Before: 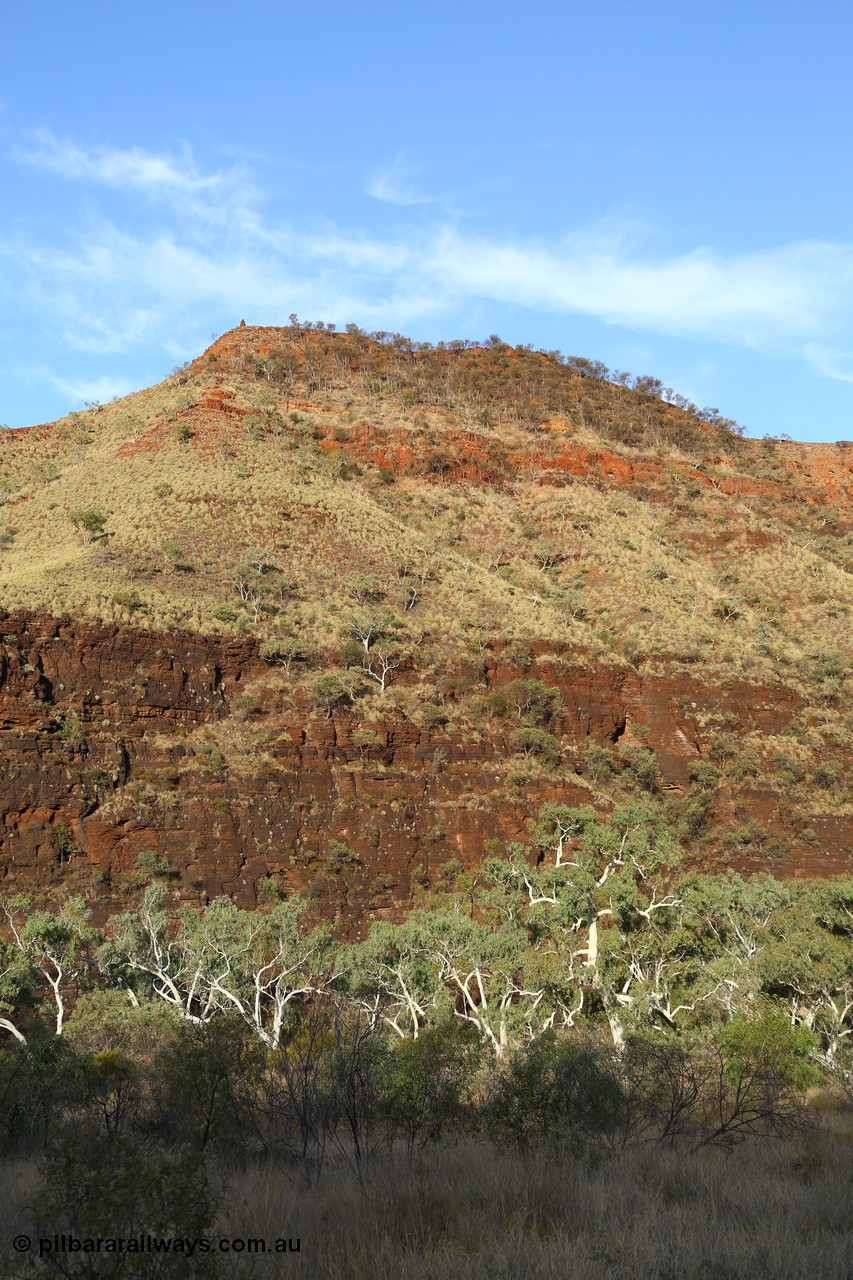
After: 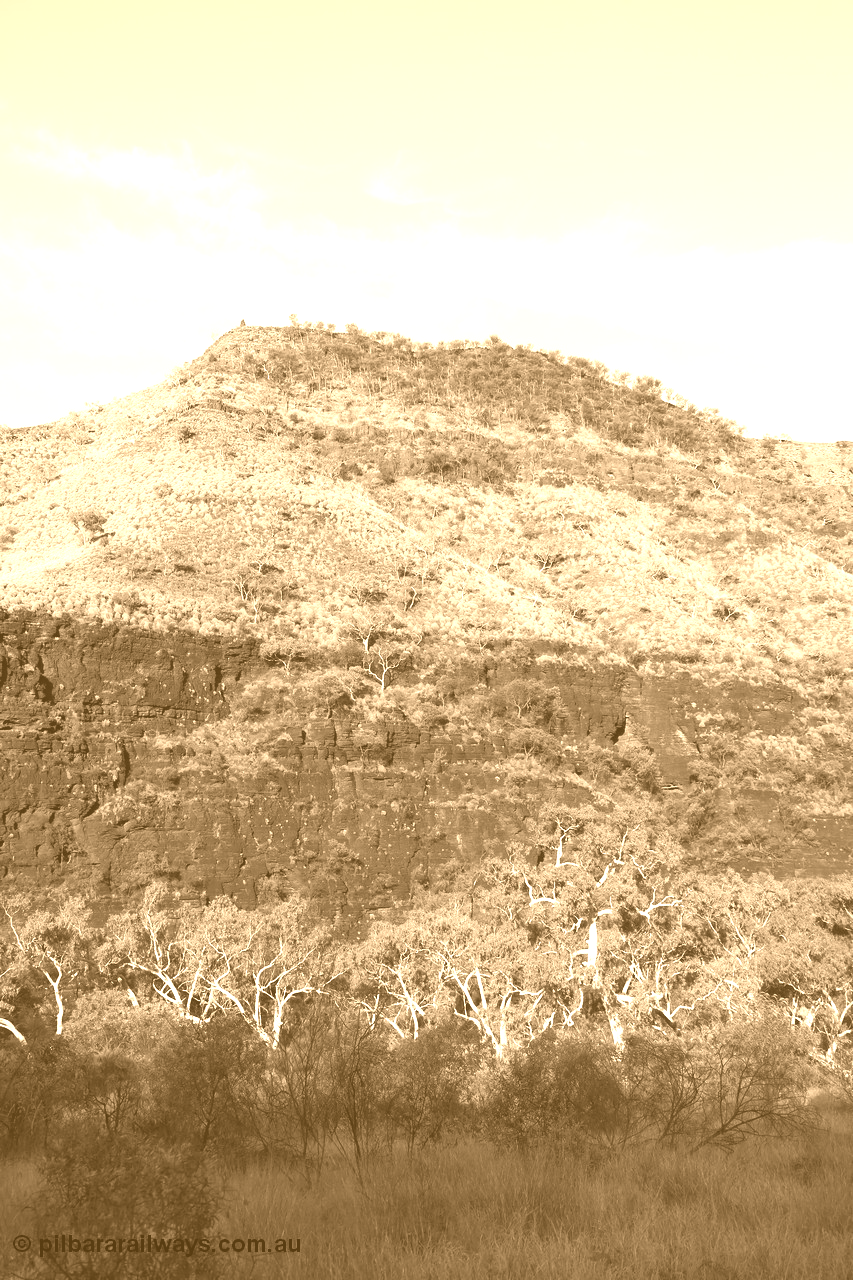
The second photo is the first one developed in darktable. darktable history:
tone equalizer: -8 EV -0.001 EV, -7 EV 0.001 EV, -6 EV -0.002 EV, -5 EV -0.003 EV, -4 EV -0.062 EV, -3 EV -0.222 EV, -2 EV -0.267 EV, -1 EV 0.105 EV, +0 EV 0.303 EV
contrast brightness saturation: contrast 0.1, saturation -0.36
colorize: hue 28.8°, source mix 100%
